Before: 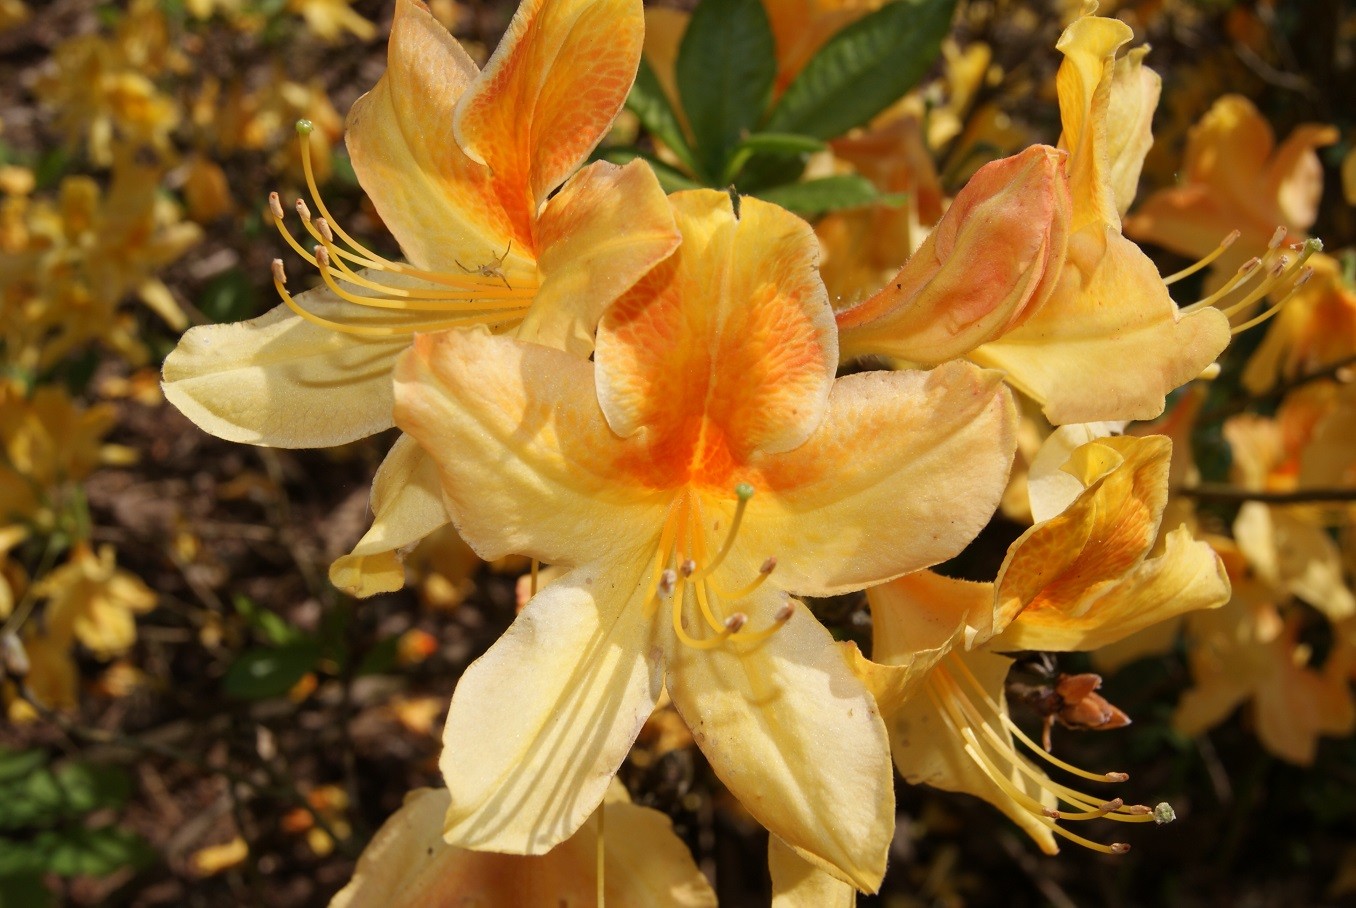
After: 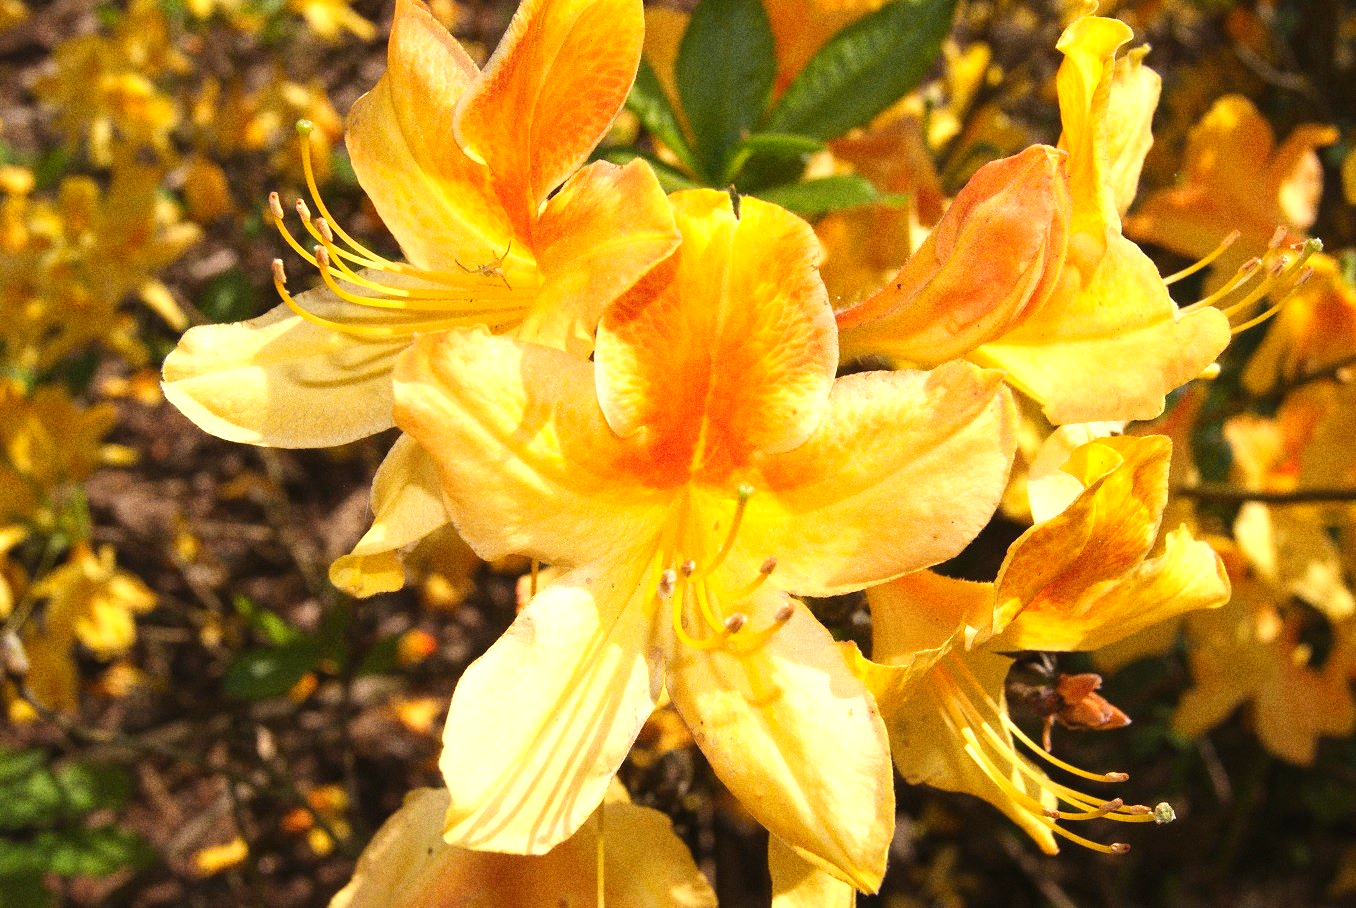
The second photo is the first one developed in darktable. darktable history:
exposure: black level correction 0, exposure 0.877 EV, compensate exposure bias true, compensate highlight preservation false
grain: coarseness 0.09 ISO, strength 40%
color balance rgb: shadows lift › chroma 2%, shadows lift › hue 50°, power › hue 60°, highlights gain › chroma 1%, highlights gain › hue 60°, global offset › luminance 0.25%, global vibrance 30%
